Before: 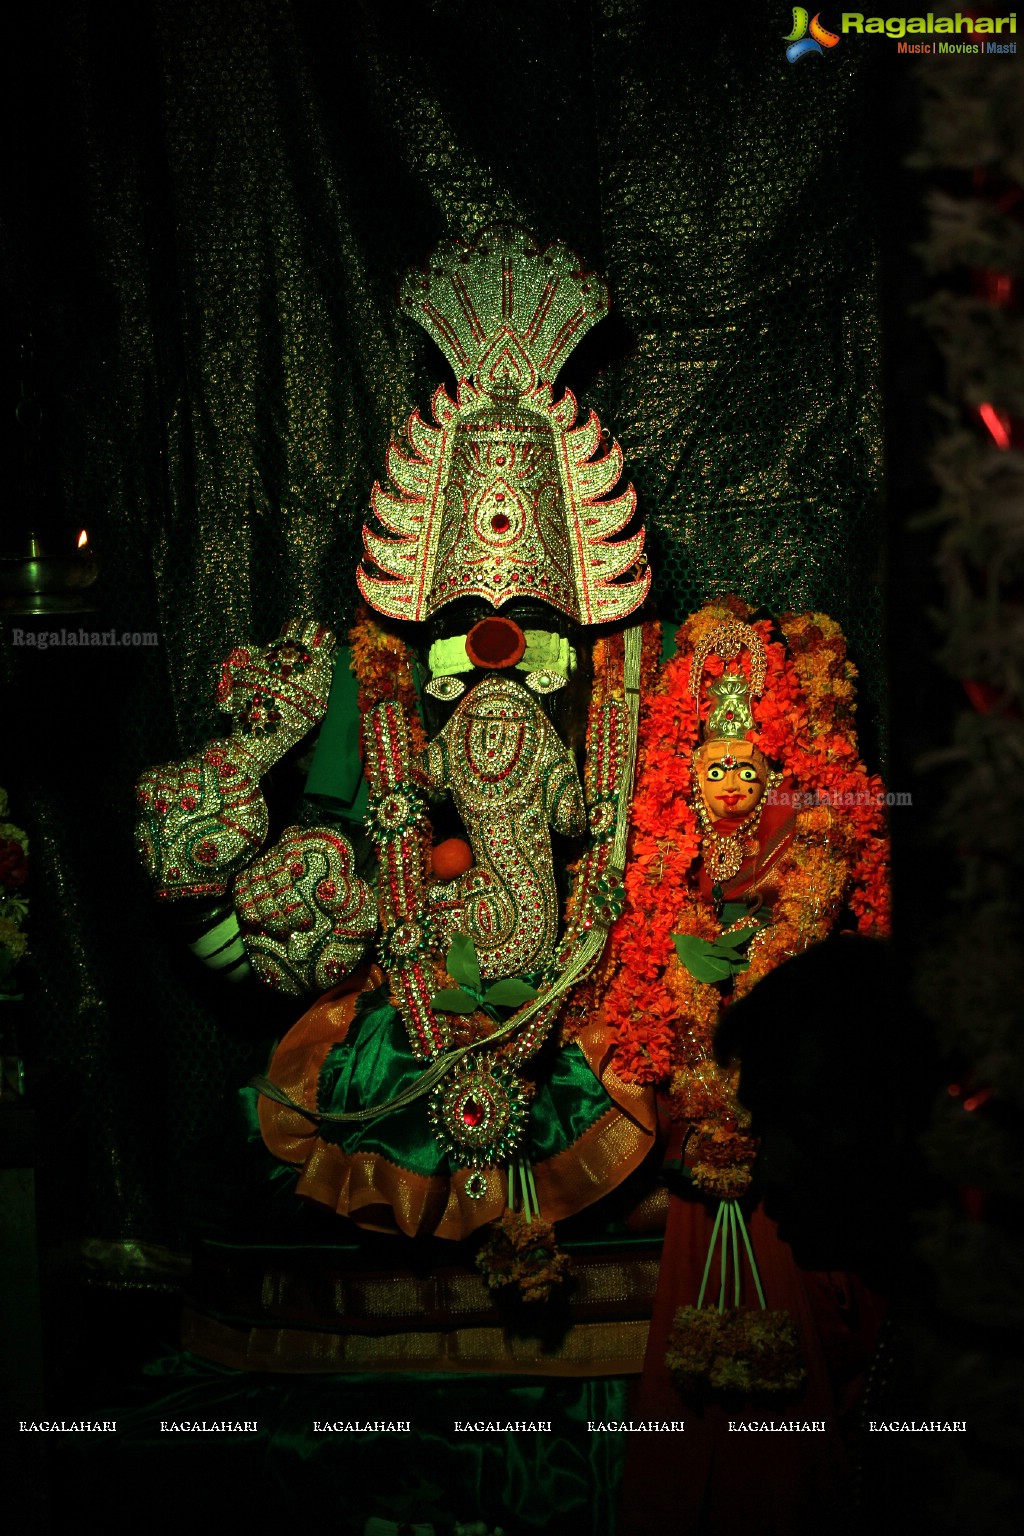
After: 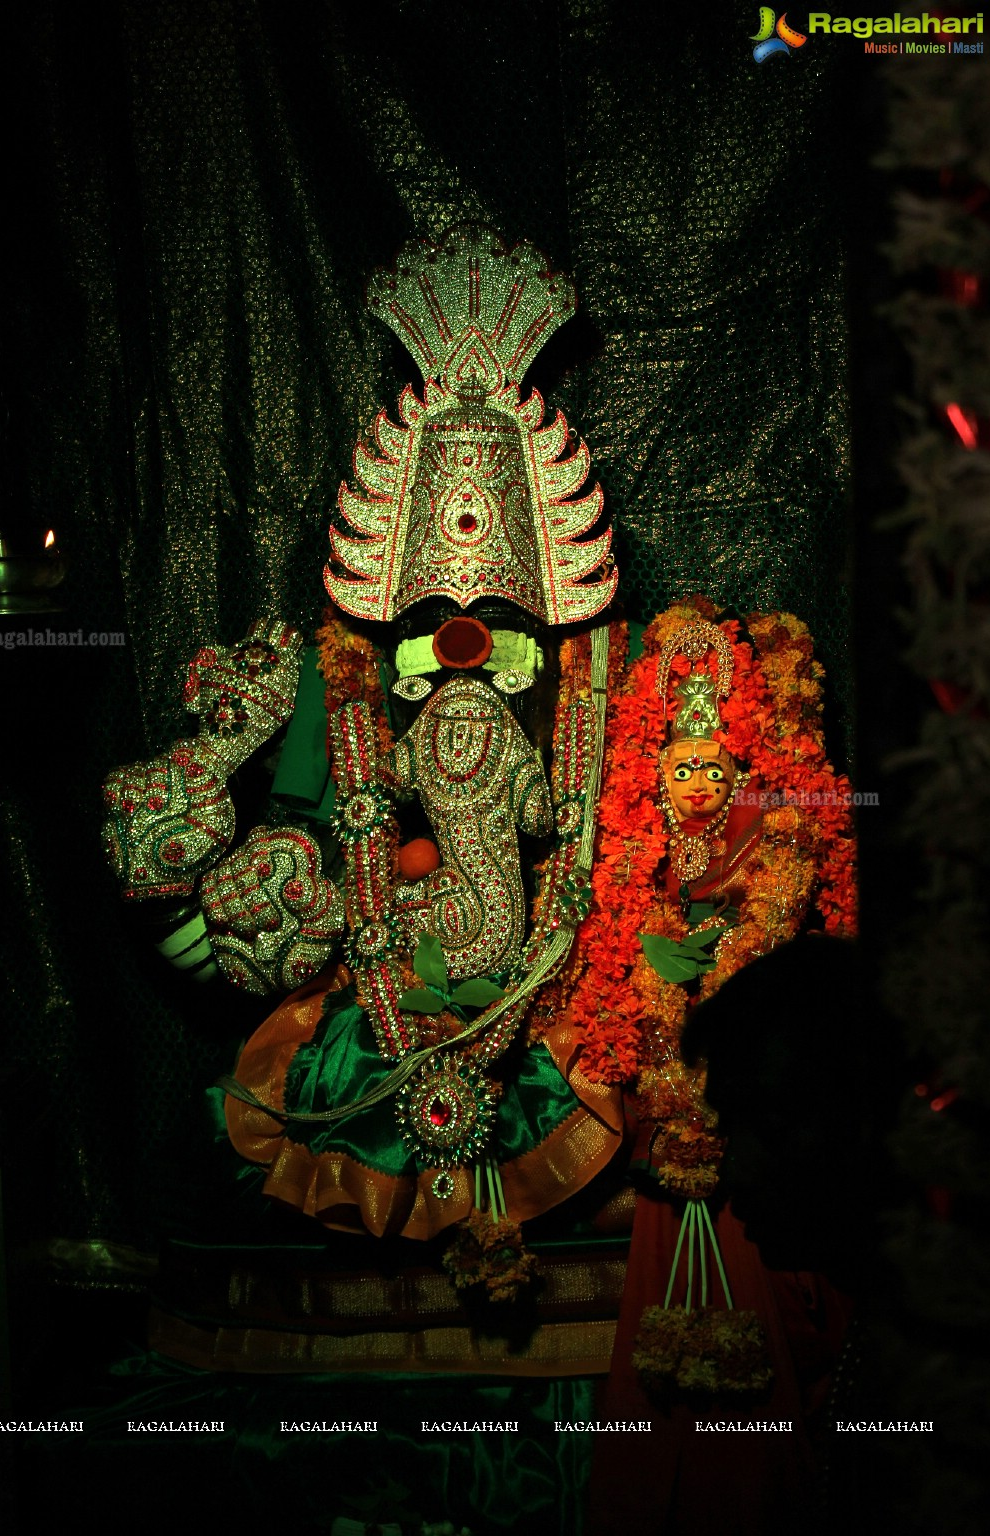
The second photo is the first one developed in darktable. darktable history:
levels: mode automatic, black 0.023%, white 99.97%, levels [0.062, 0.494, 0.925]
crop and rotate: left 3.238%
